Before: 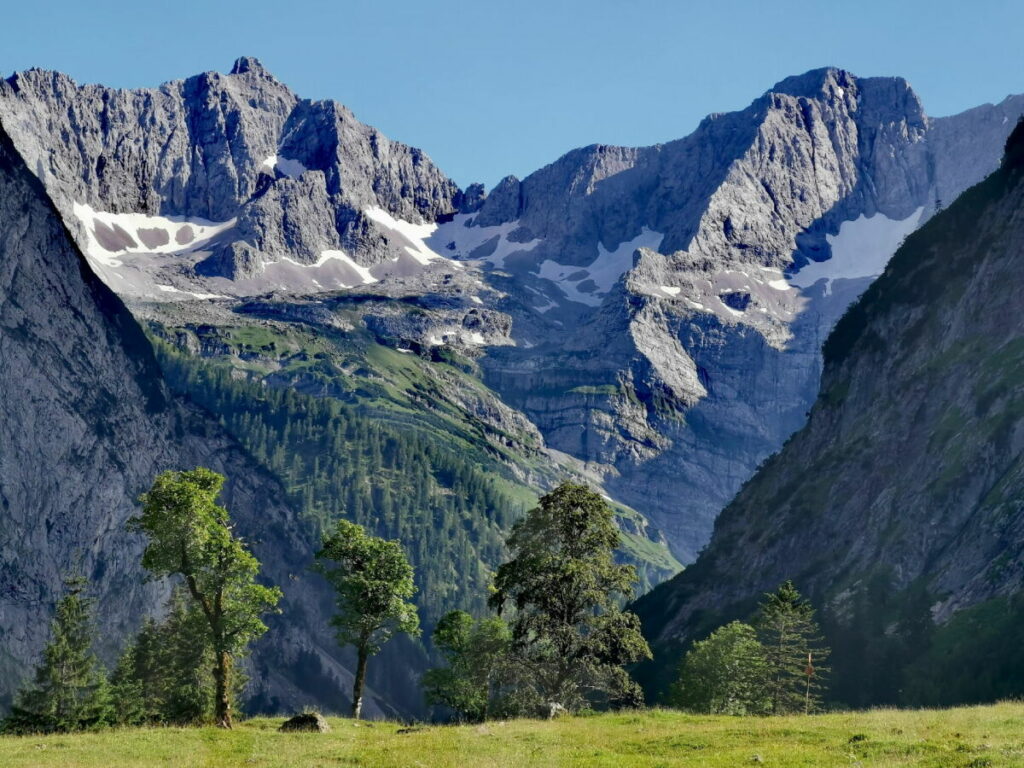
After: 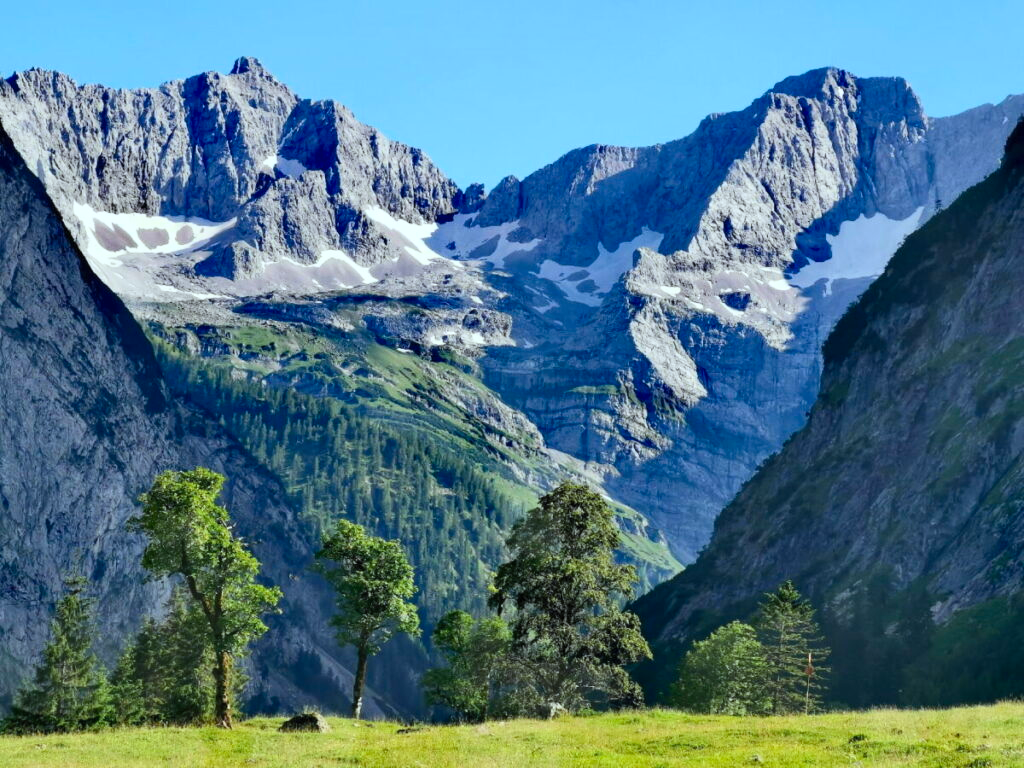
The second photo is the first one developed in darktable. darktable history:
color calibration: output R [1.003, 0.027, -0.041, 0], output G [-0.018, 1.043, -0.038, 0], output B [0.071, -0.086, 1.017, 0], illuminant as shot in camera, x 0.359, y 0.362, temperature 4570.54 K
contrast brightness saturation: contrast 0.2, brightness 0.16, saturation 0.22
tone equalizer: on, module defaults
